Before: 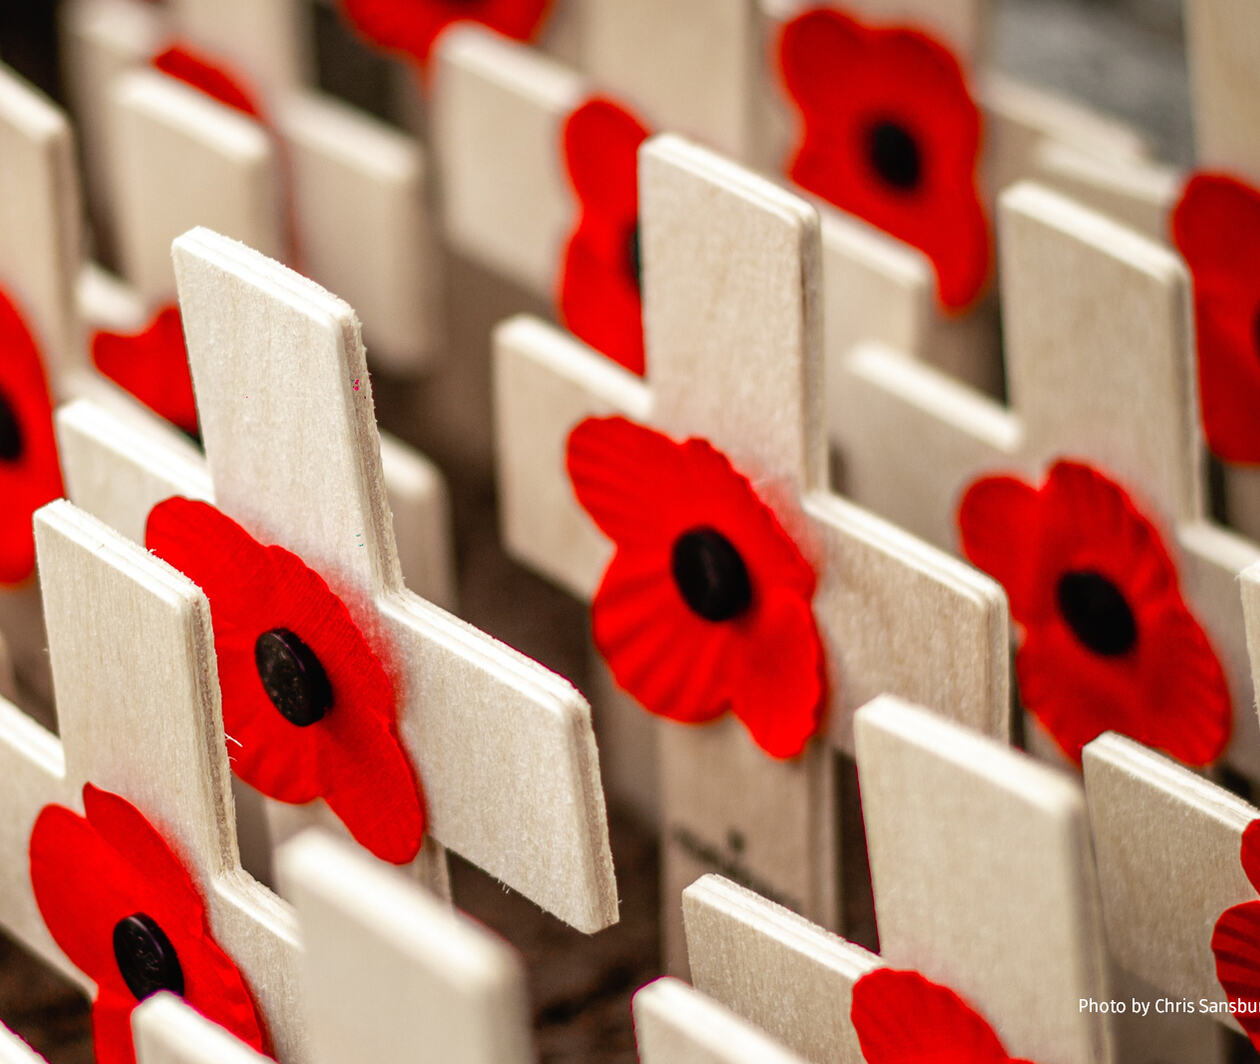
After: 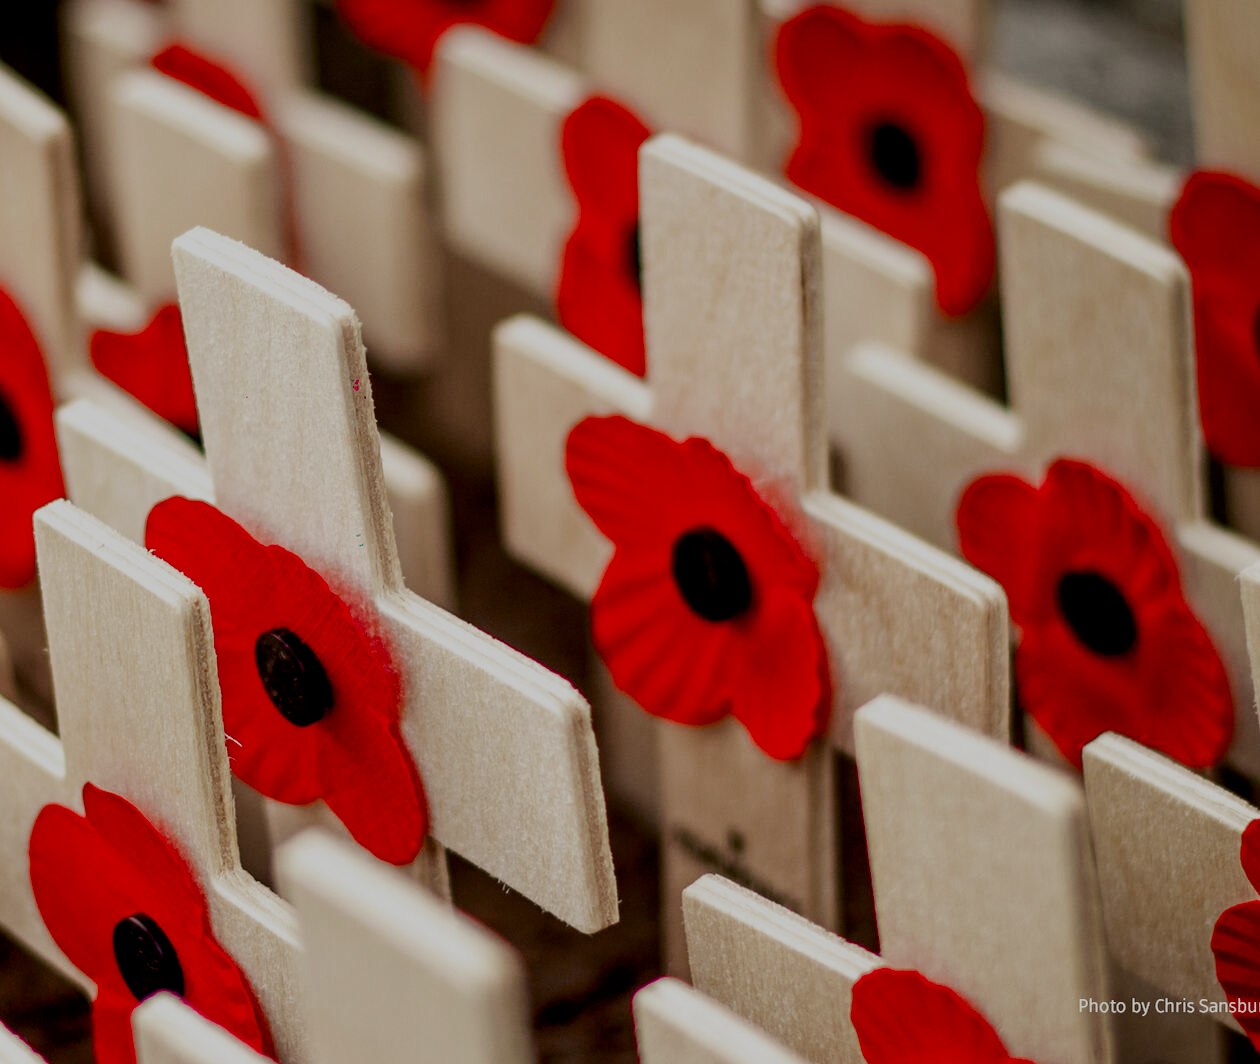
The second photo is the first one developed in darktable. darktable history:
filmic rgb: black relative exposure -7.65 EV, white relative exposure 4.56 EV, hardness 3.61
contrast brightness saturation: brightness -0.2, saturation 0.08
